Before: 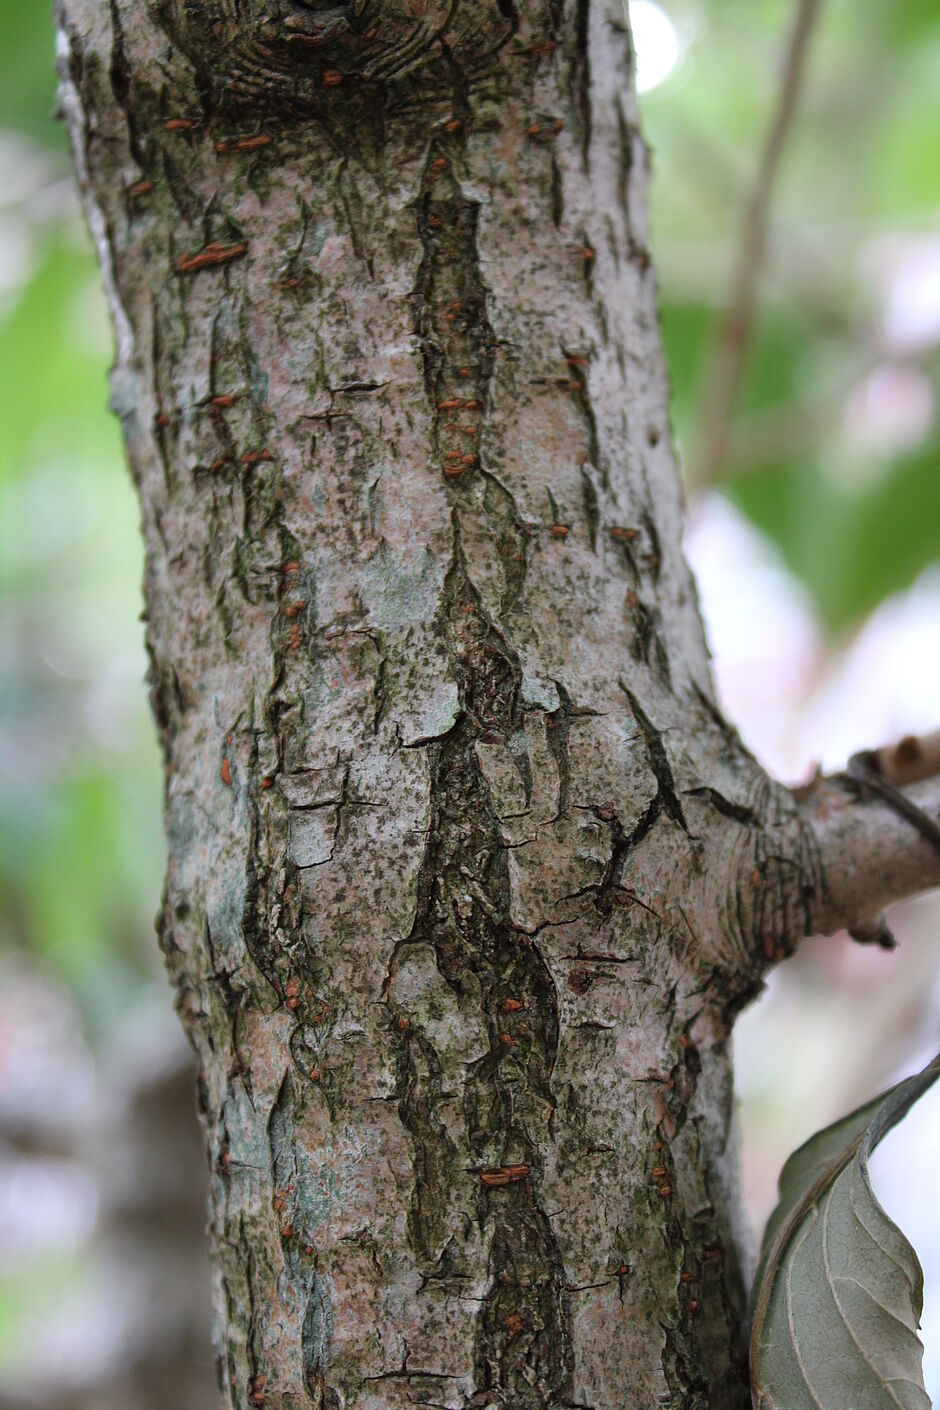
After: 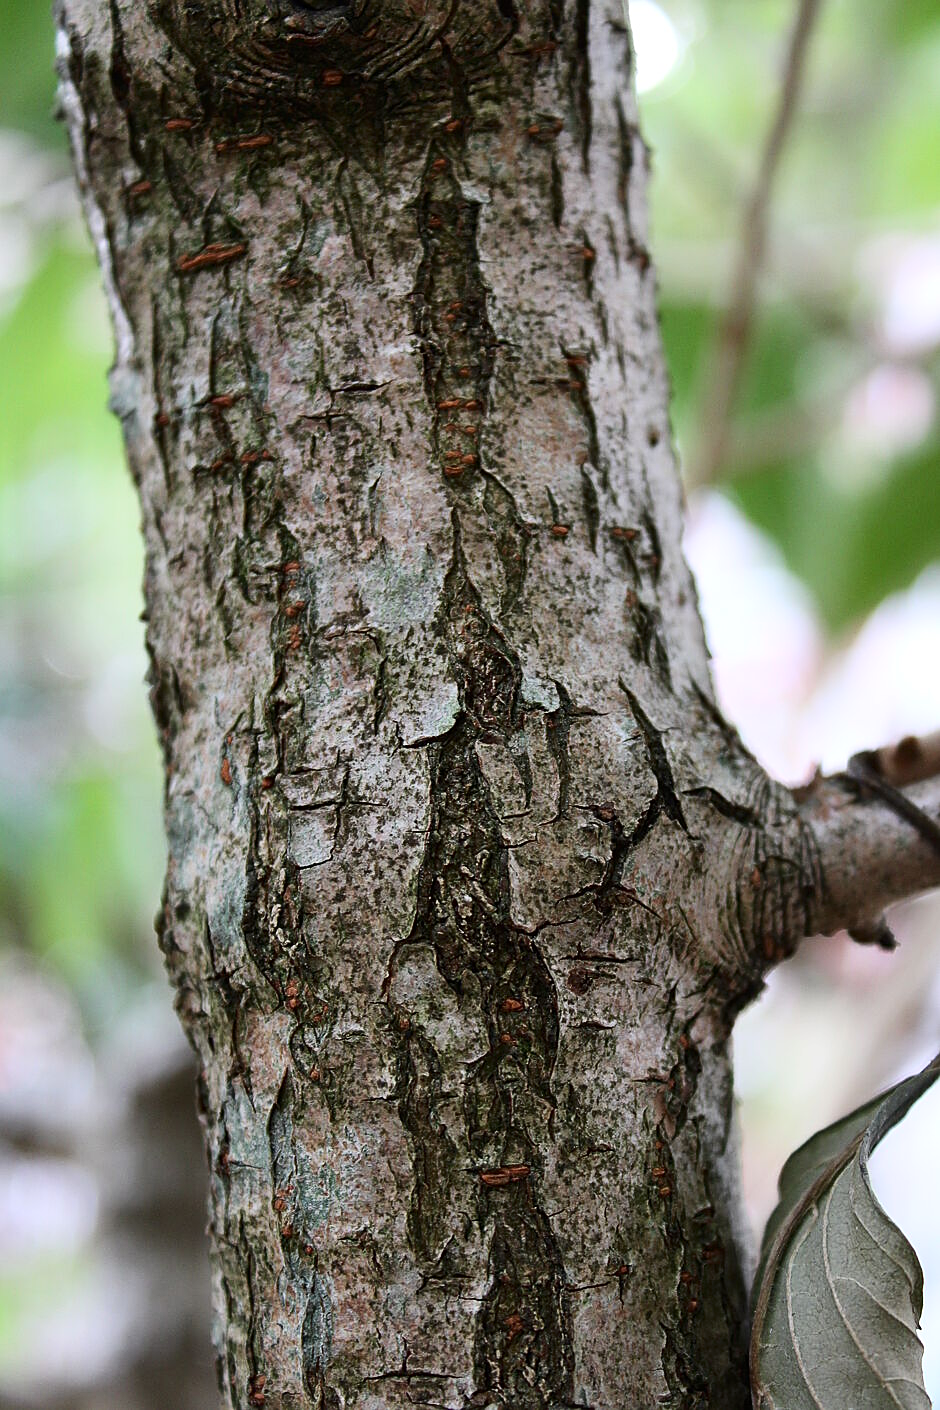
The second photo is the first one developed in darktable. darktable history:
sharpen: on, module defaults
contrast brightness saturation: contrast 0.22
